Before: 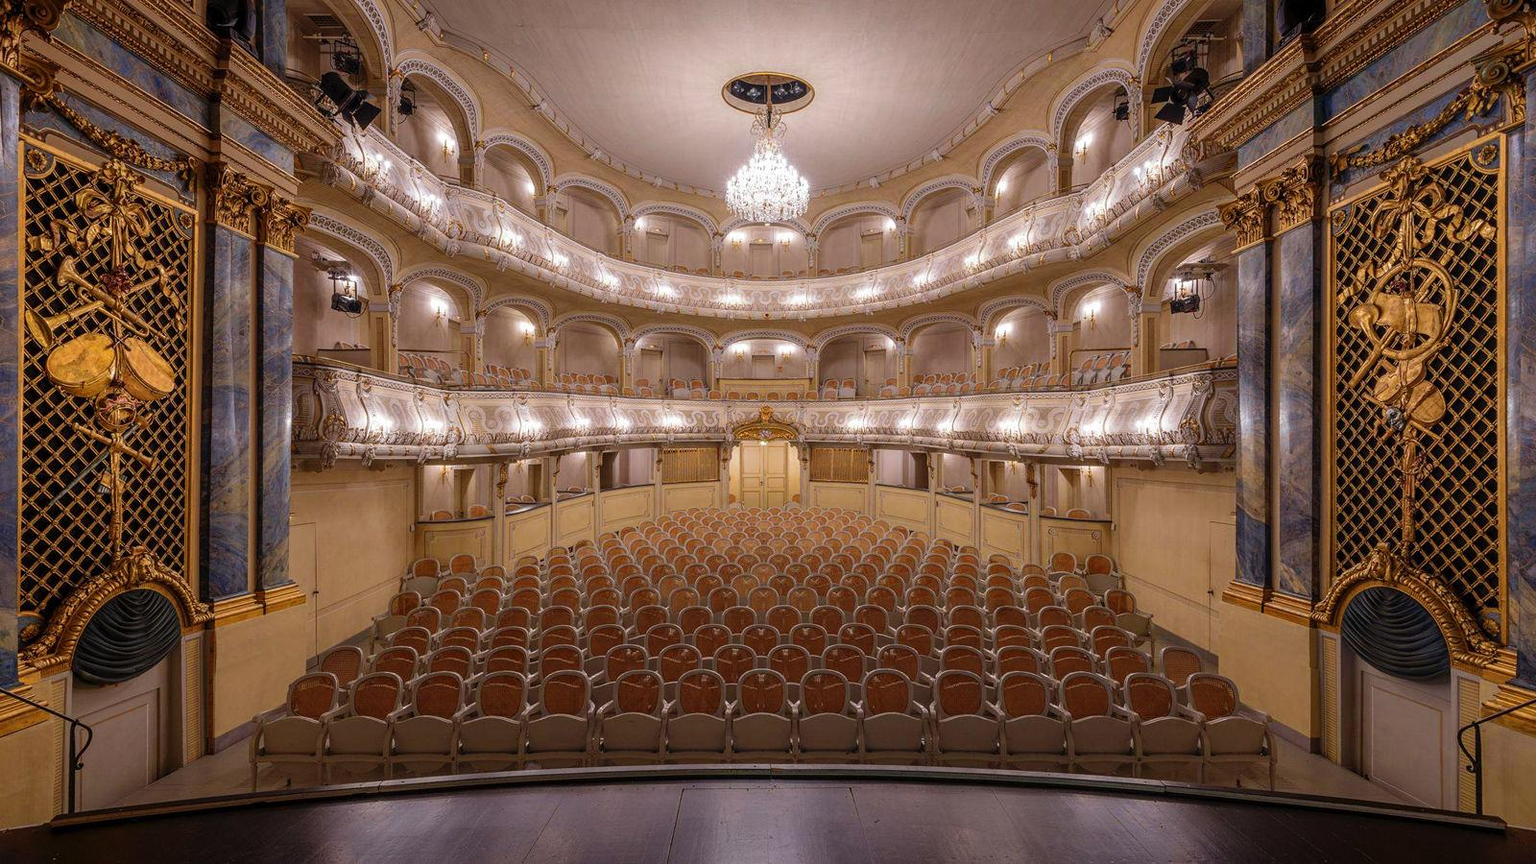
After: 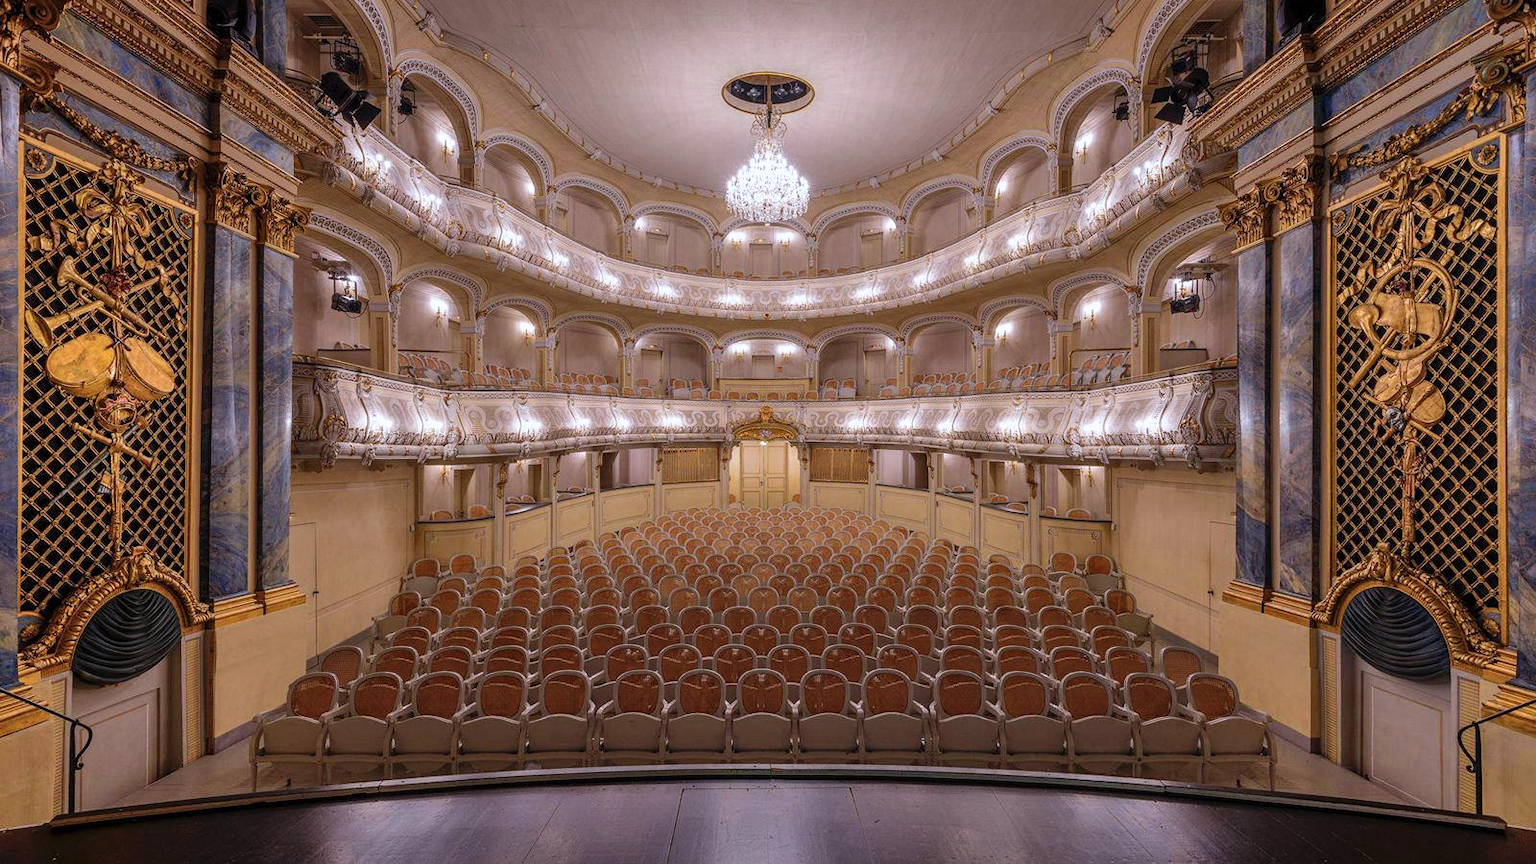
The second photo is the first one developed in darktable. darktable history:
shadows and highlights: low approximation 0.01, soften with gaussian
color calibration: illuminant as shot in camera, x 0.358, y 0.373, temperature 4628.91 K
